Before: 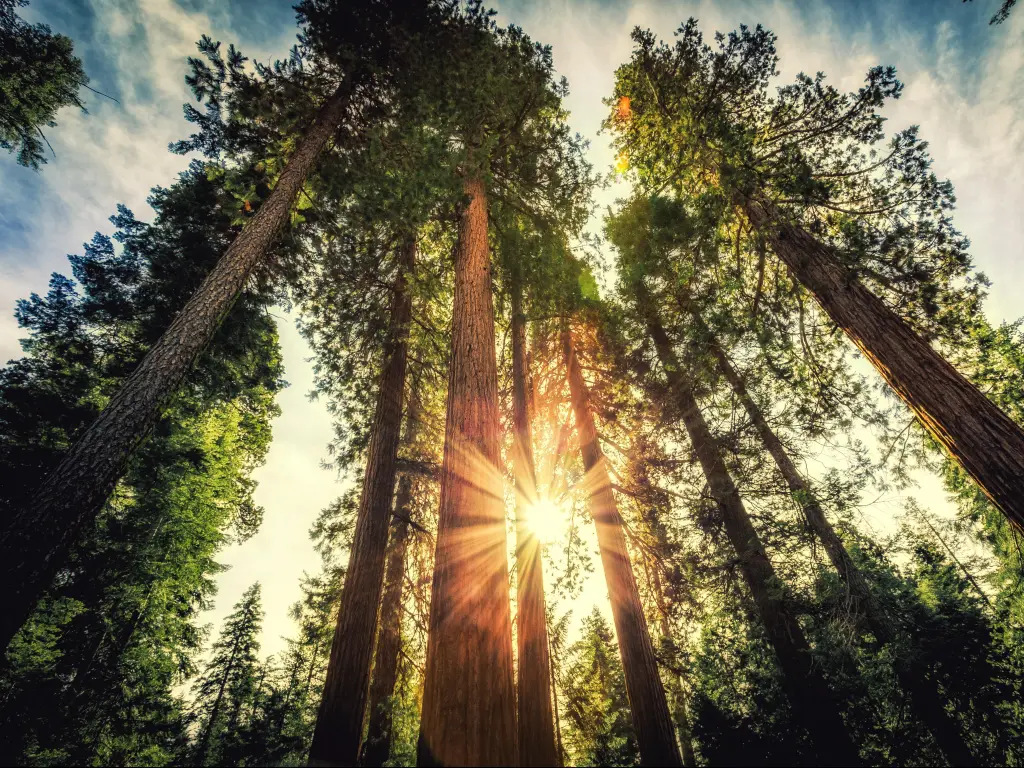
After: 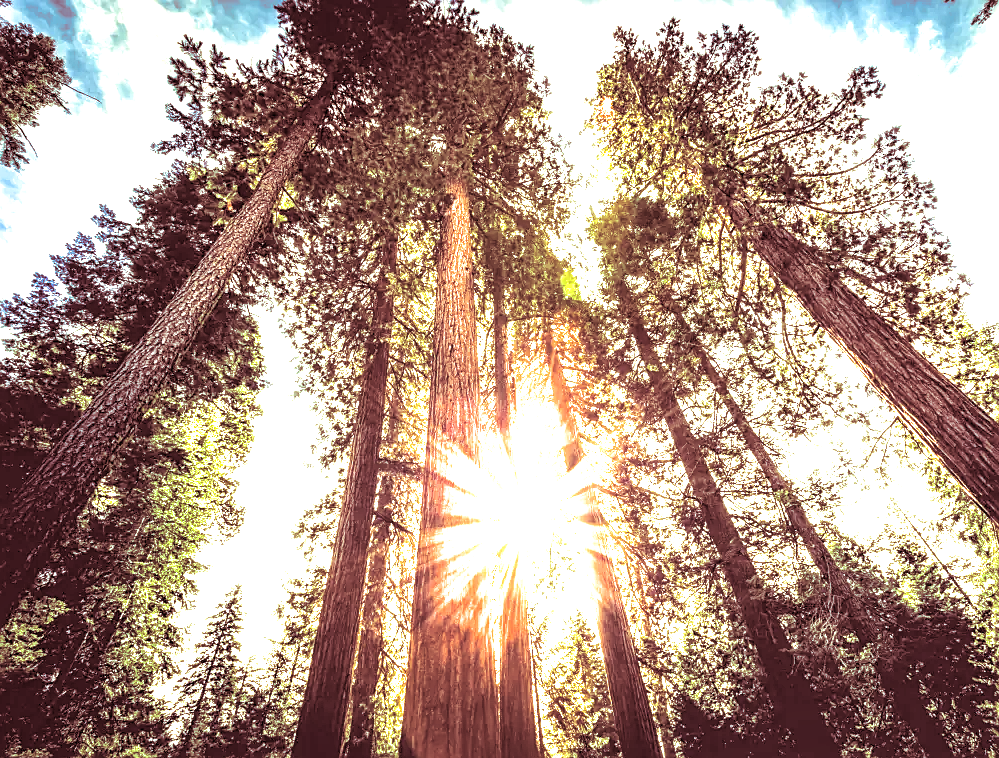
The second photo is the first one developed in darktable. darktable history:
sharpen: on, module defaults
crop and rotate: left 1.774%, right 0.633%, bottom 1.28%
local contrast: on, module defaults
exposure: black level correction 0.001, exposure 1.84 EV, compensate highlight preservation false
split-toning: highlights › saturation 0, balance -61.83
